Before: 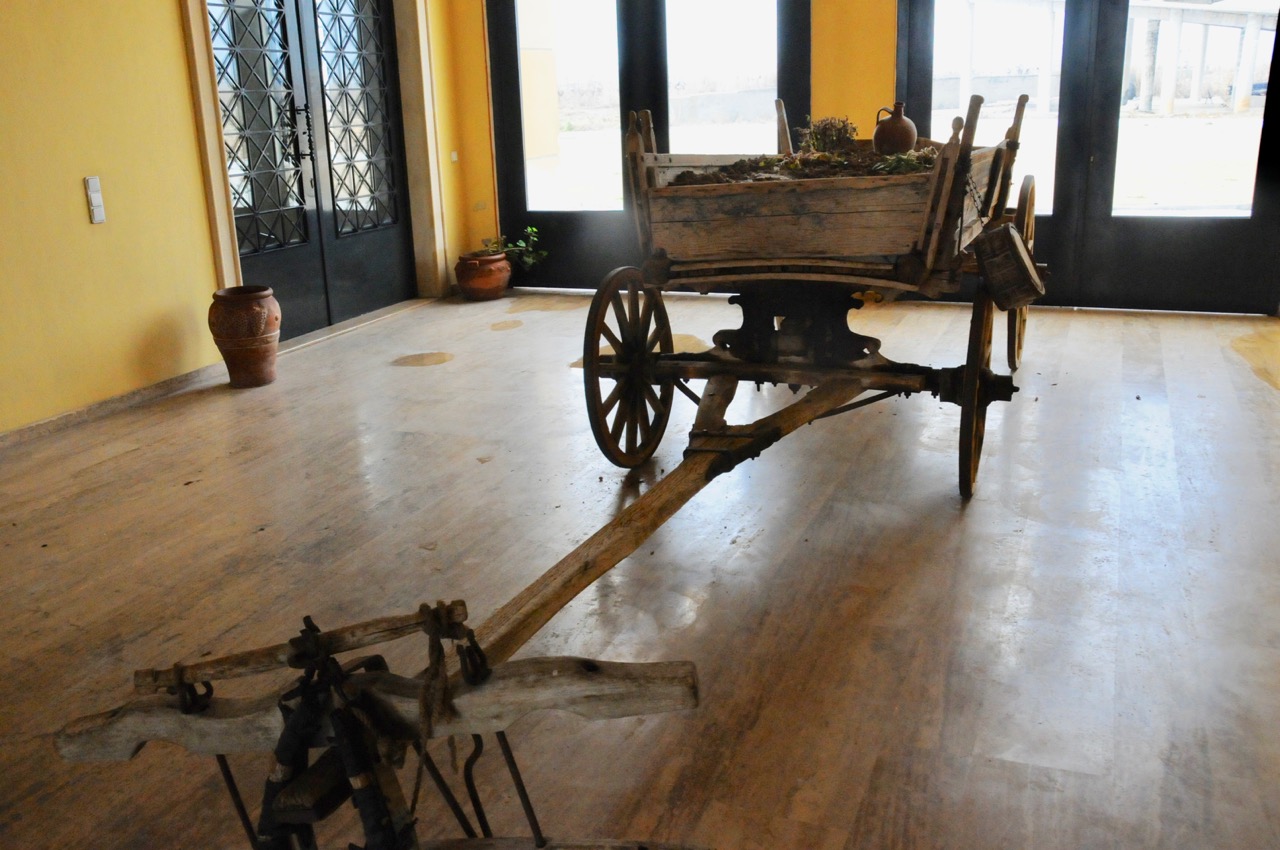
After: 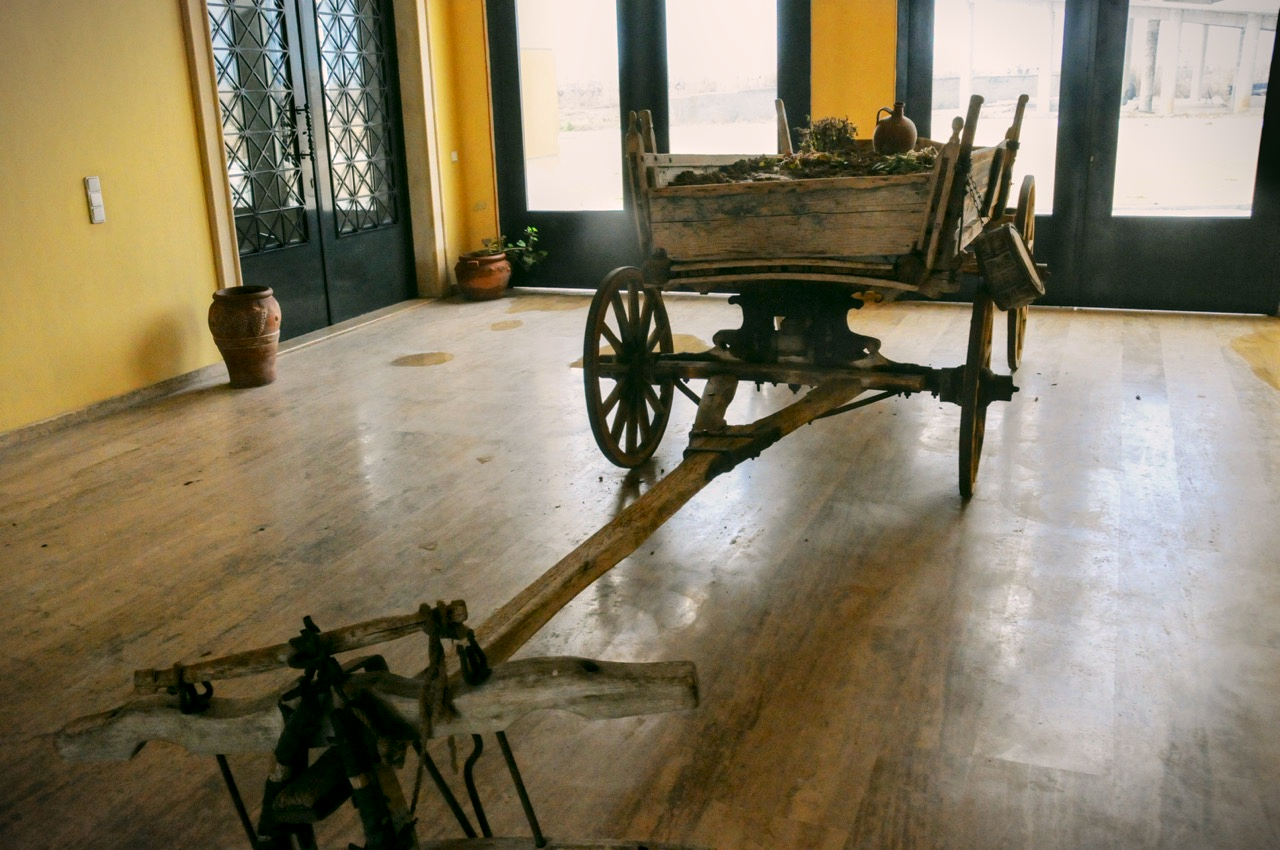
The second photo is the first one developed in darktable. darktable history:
local contrast: on, module defaults
color correction: highlights a* 4.65, highlights b* 4.97, shadows a* -8, shadows b* 4.74
vignetting: fall-off start 100.36%, width/height ratio 1.323, unbound false
